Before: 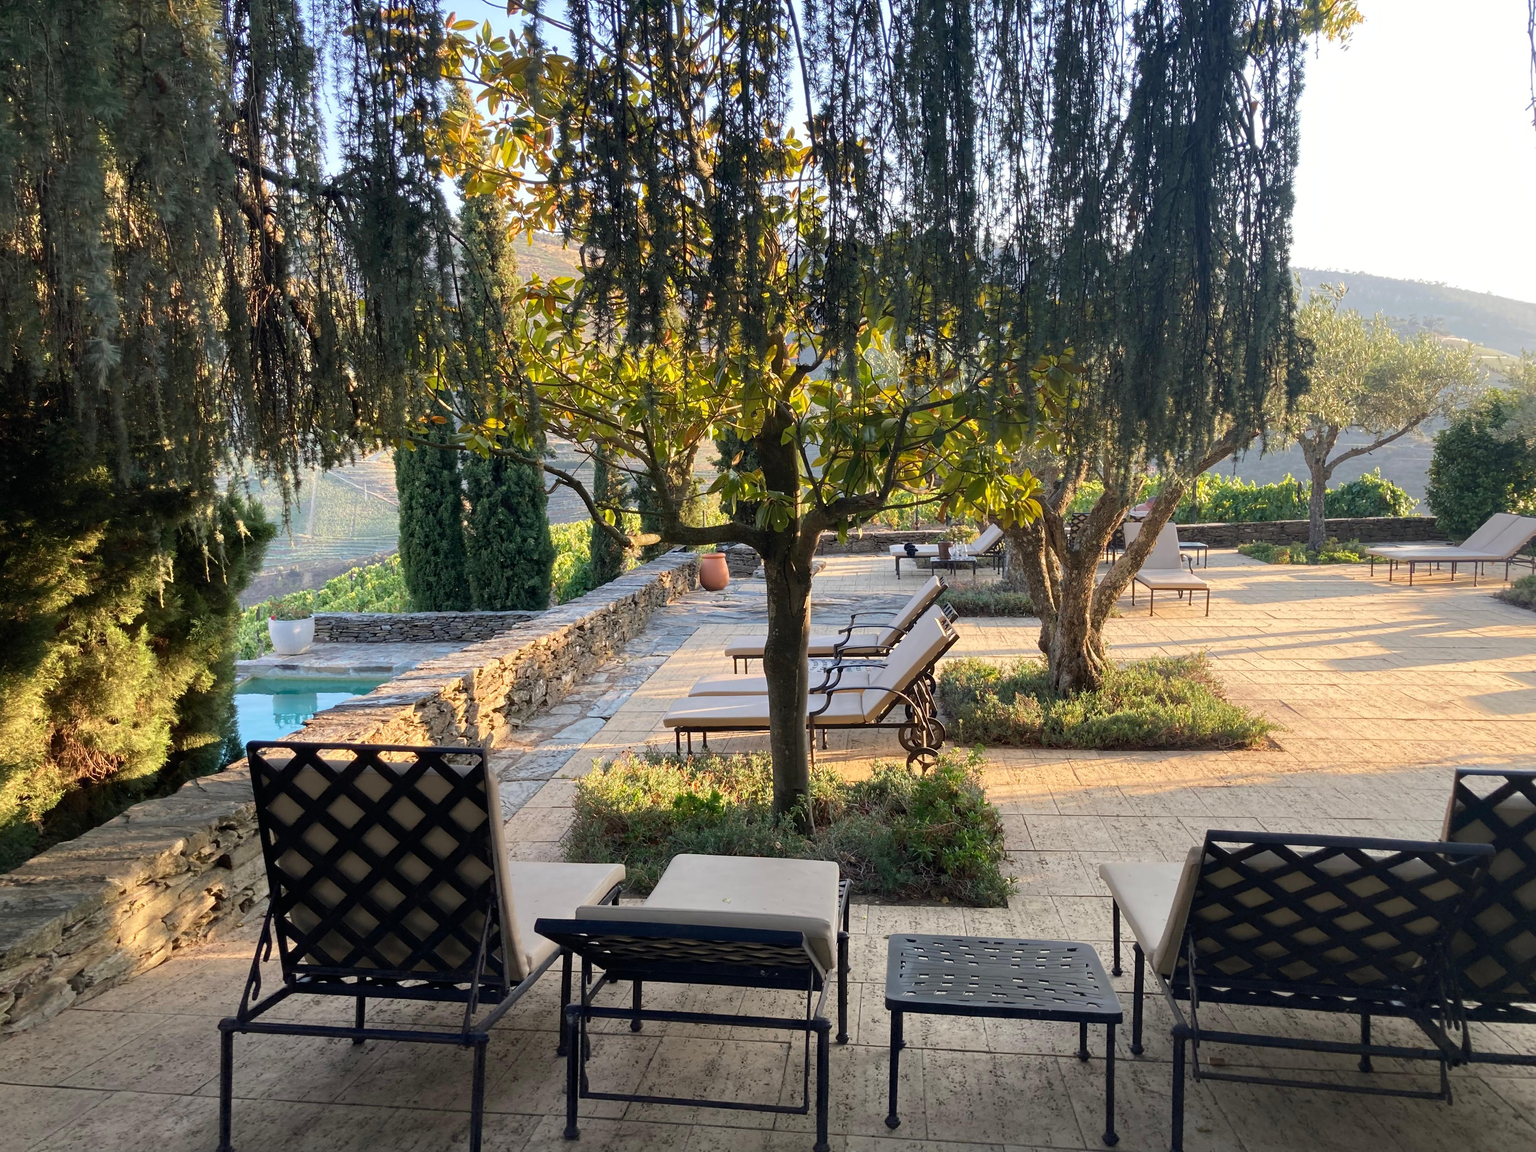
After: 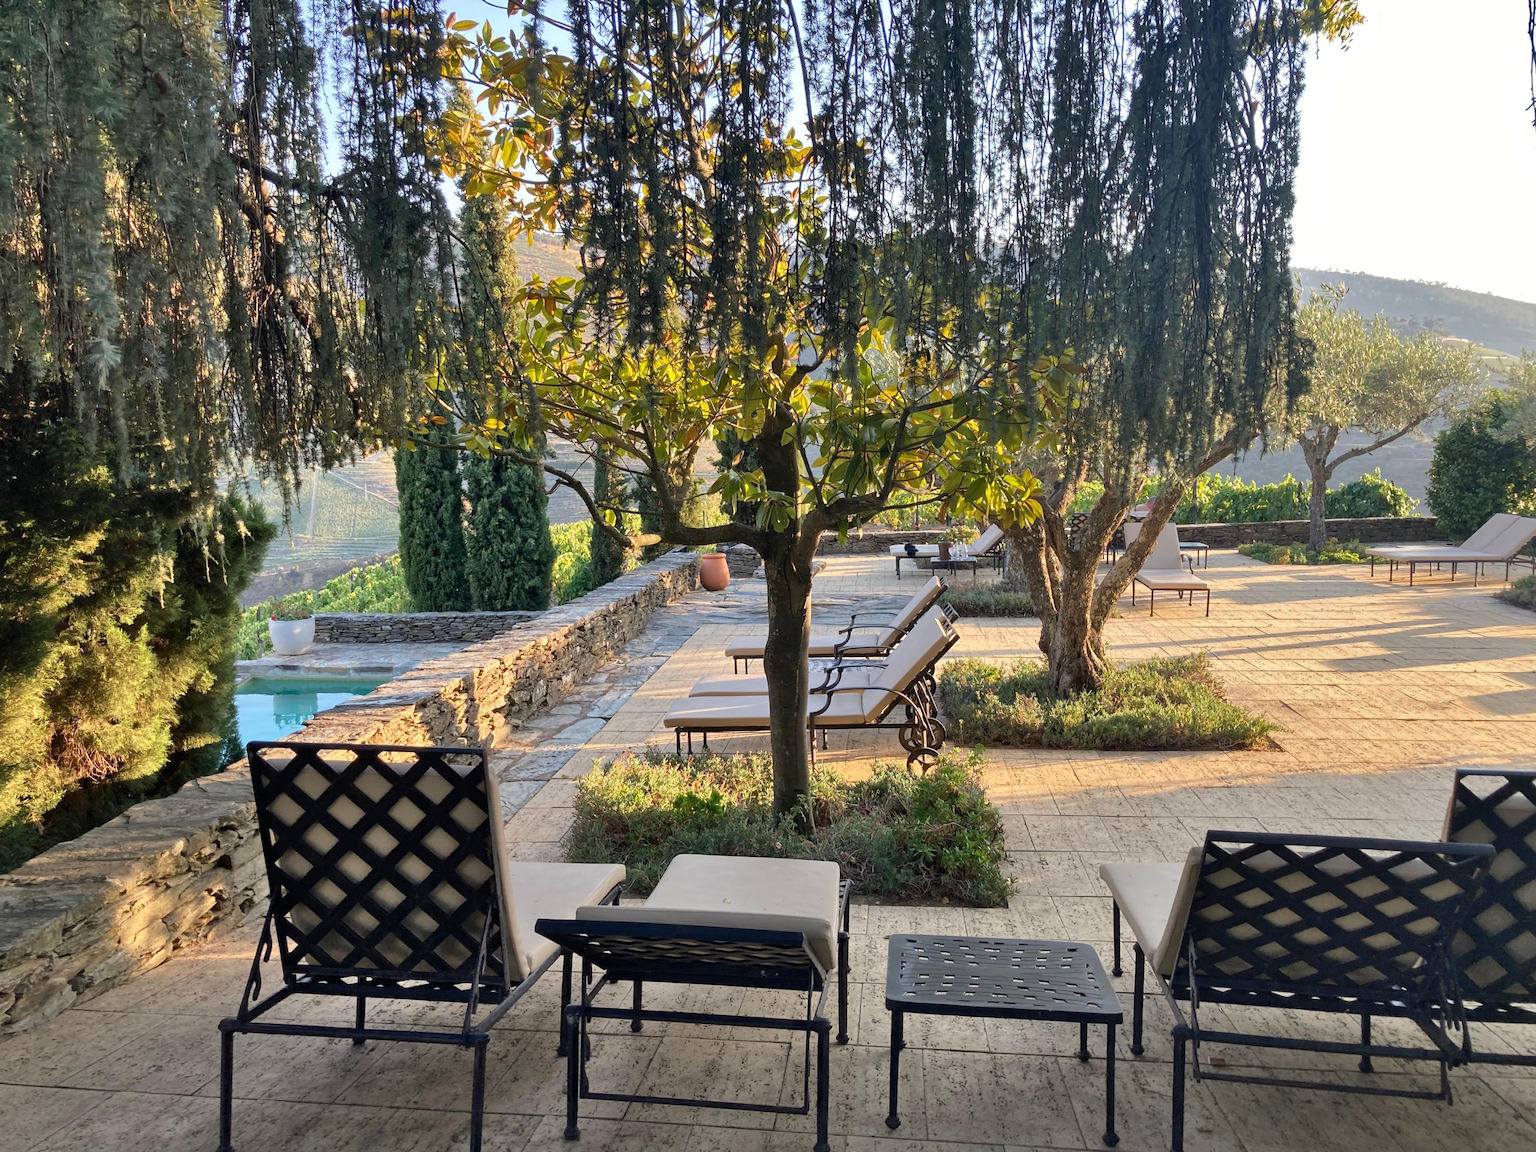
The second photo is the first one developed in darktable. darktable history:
shadows and highlights: shadows 58.78, soften with gaussian
